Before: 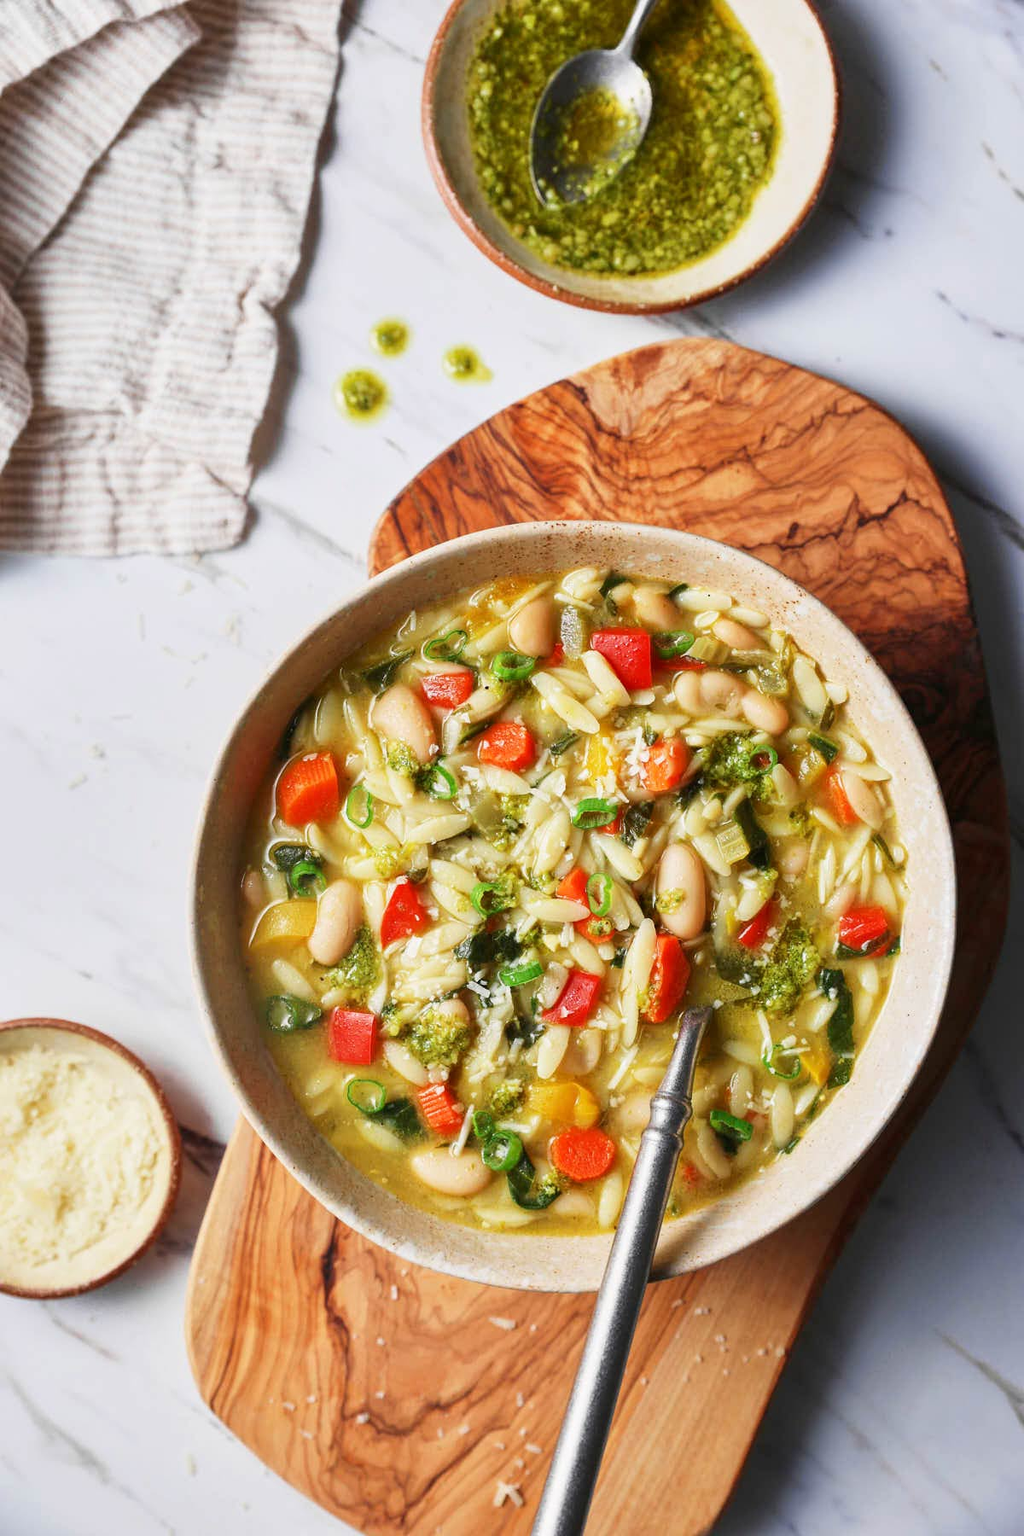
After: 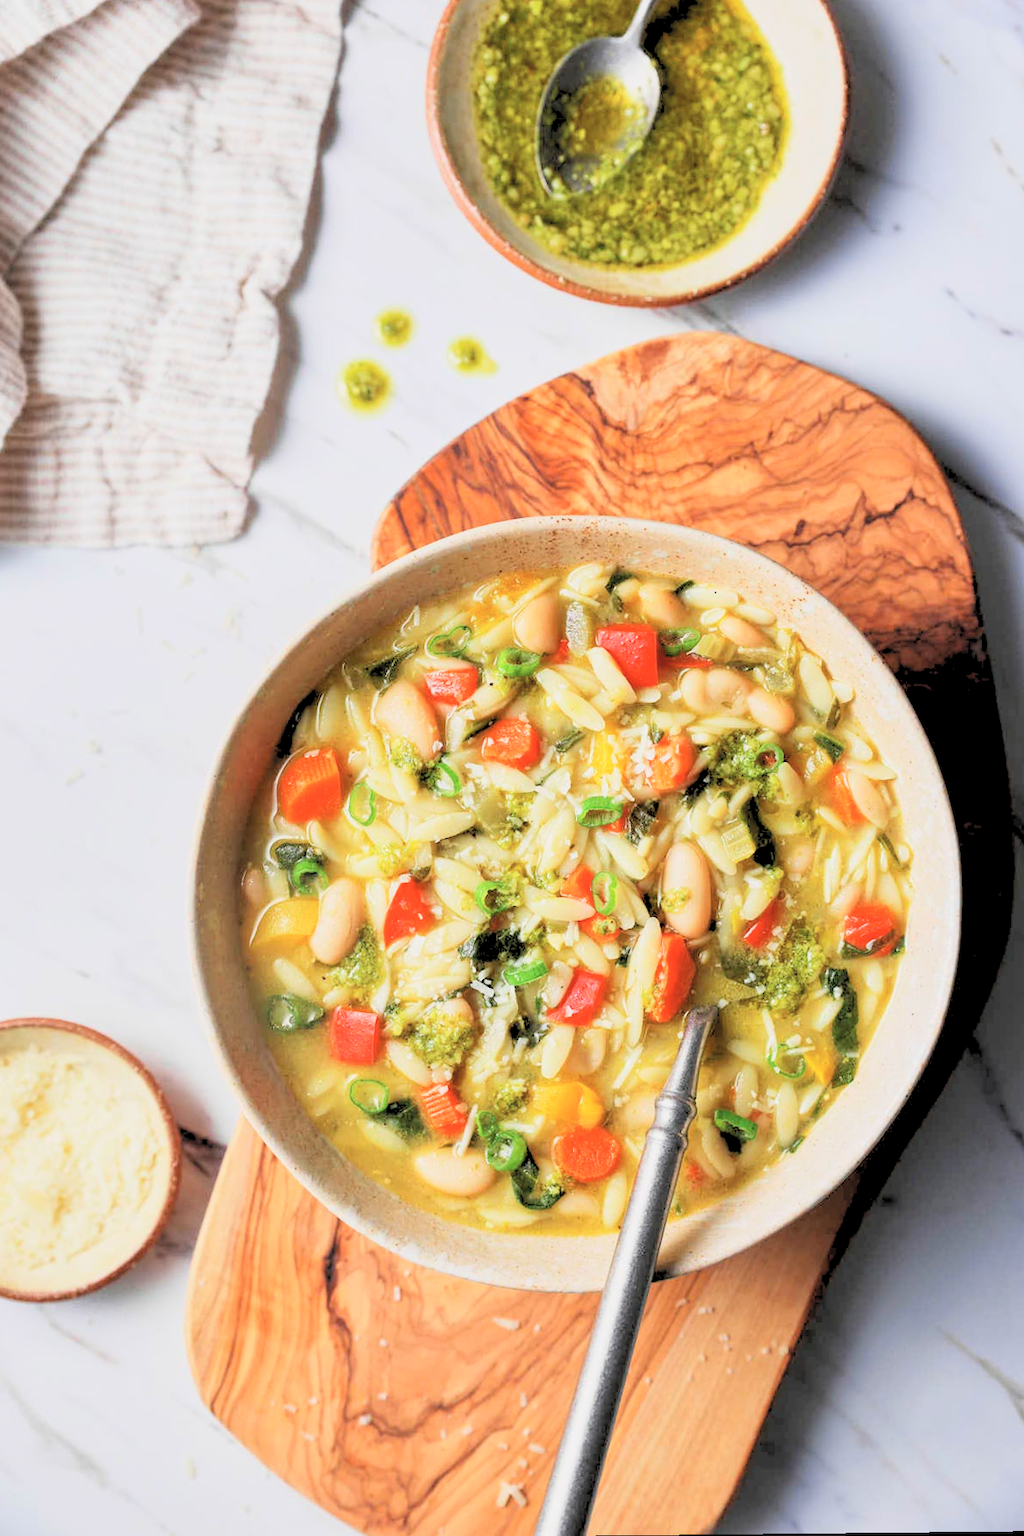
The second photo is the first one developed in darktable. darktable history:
sharpen: radius 2.883, amount 0.868, threshold 47.523
rotate and perspective: rotation 0.174°, lens shift (vertical) 0.013, lens shift (horizontal) 0.019, shear 0.001, automatic cropping original format, crop left 0.007, crop right 0.991, crop top 0.016, crop bottom 0.997
contrast brightness saturation: contrast 0.14, brightness 0.21
rgb levels: preserve colors sum RGB, levels [[0.038, 0.433, 0.934], [0, 0.5, 1], [0, 0.5, 1]]
